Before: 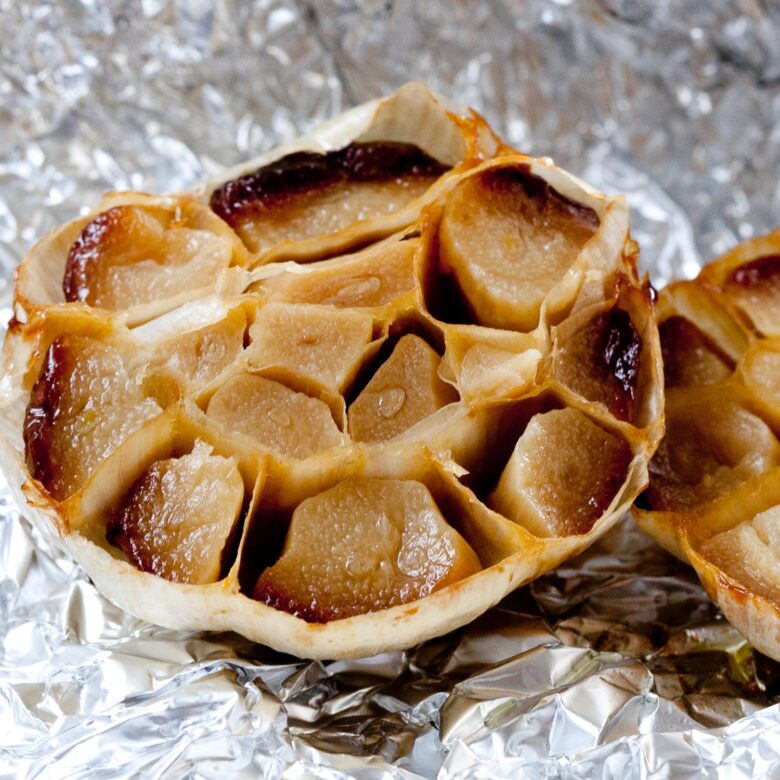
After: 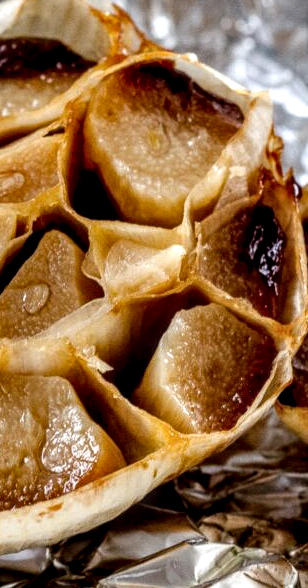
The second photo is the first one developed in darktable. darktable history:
tone equalizer: on, module defaults
crop: left 45.721%, top 13.393%, right 14.118%, bottom 10.01%
local contrast: highlights 0%, shadows 0%, detail 182%
